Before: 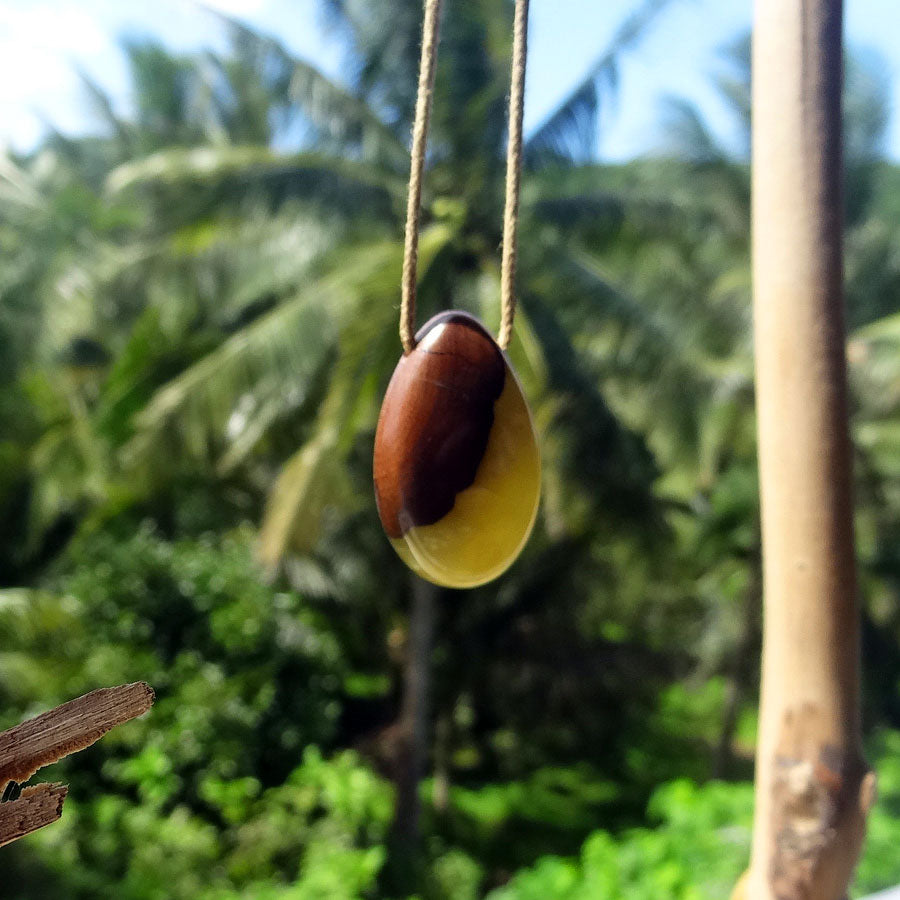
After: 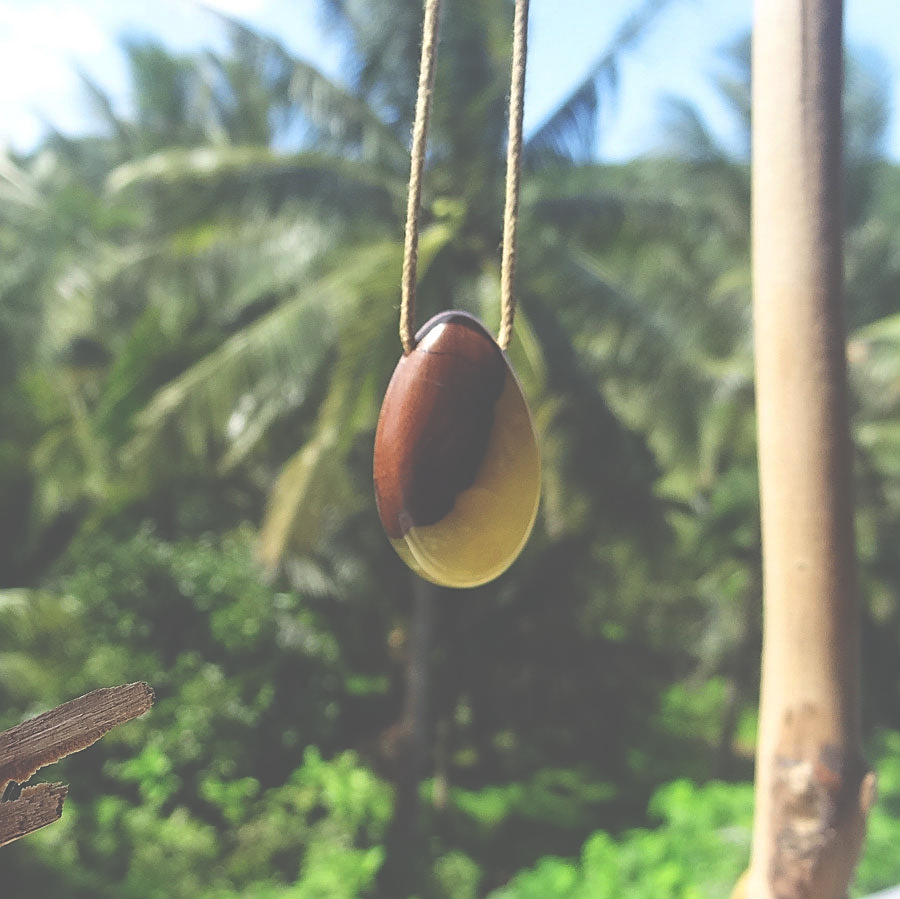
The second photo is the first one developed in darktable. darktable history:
sharpen: on, module defaults
exposure: black level correction -0.087, compensate highlight preservation false
crop: bottom 0.056%
